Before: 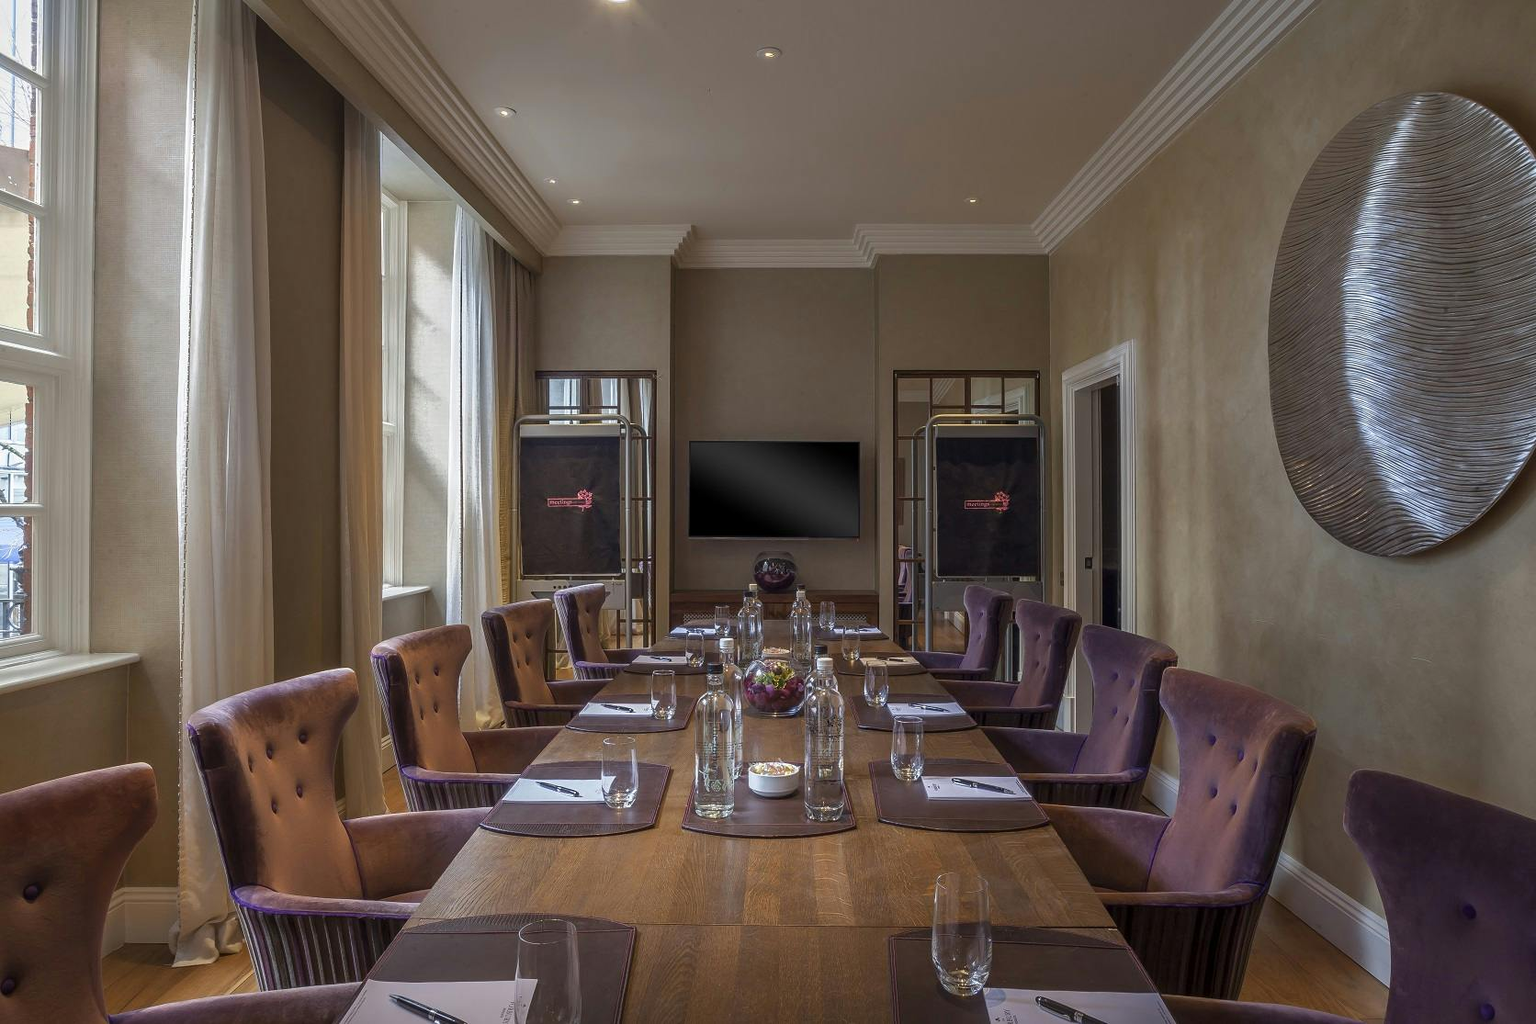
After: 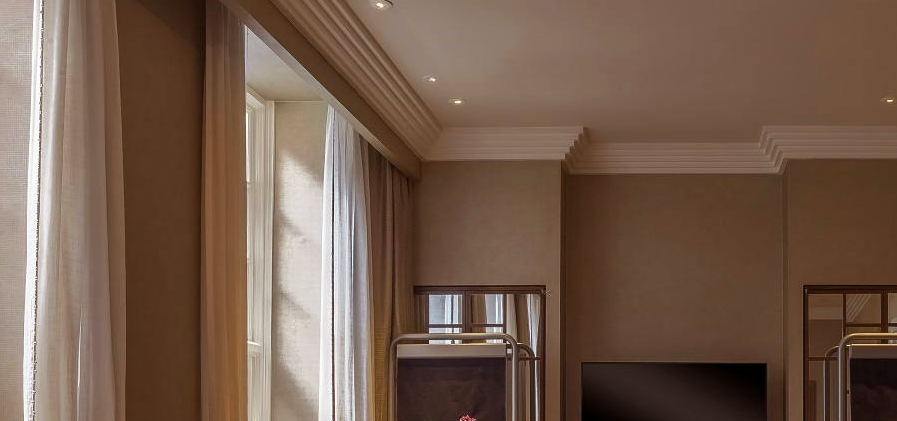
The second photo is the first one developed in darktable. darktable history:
crop: left 10.121%, top 10.631%, right 36.218%, bottom 51.526%
rgb levels: mode RGB, independent channels, levels [[0, 0.5, 1], [0, 0.521, 1], [0, 0.536, 1]]
